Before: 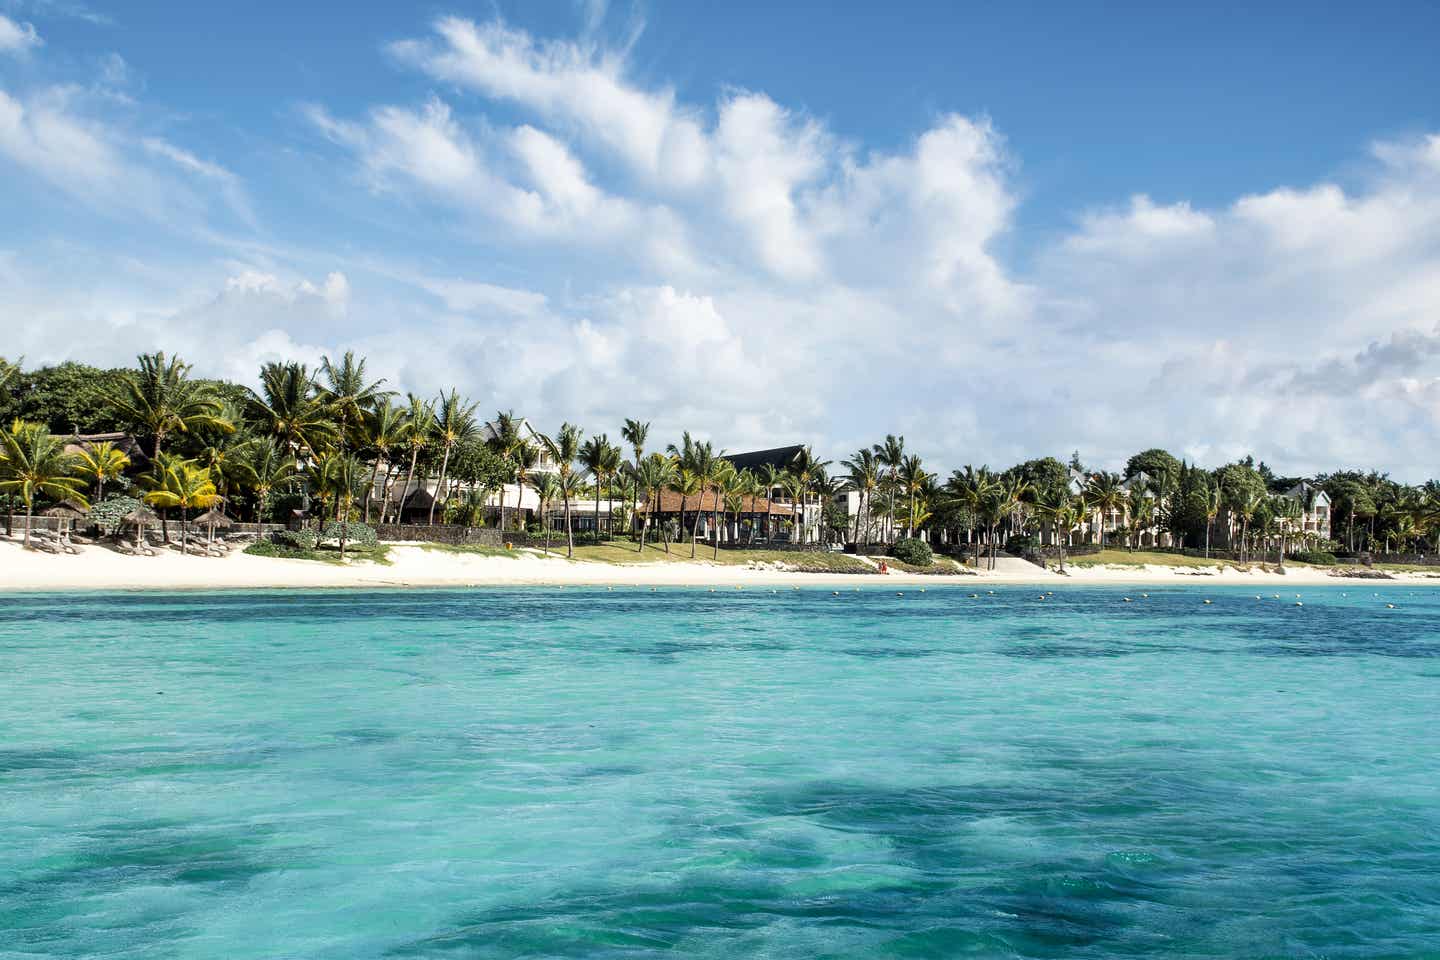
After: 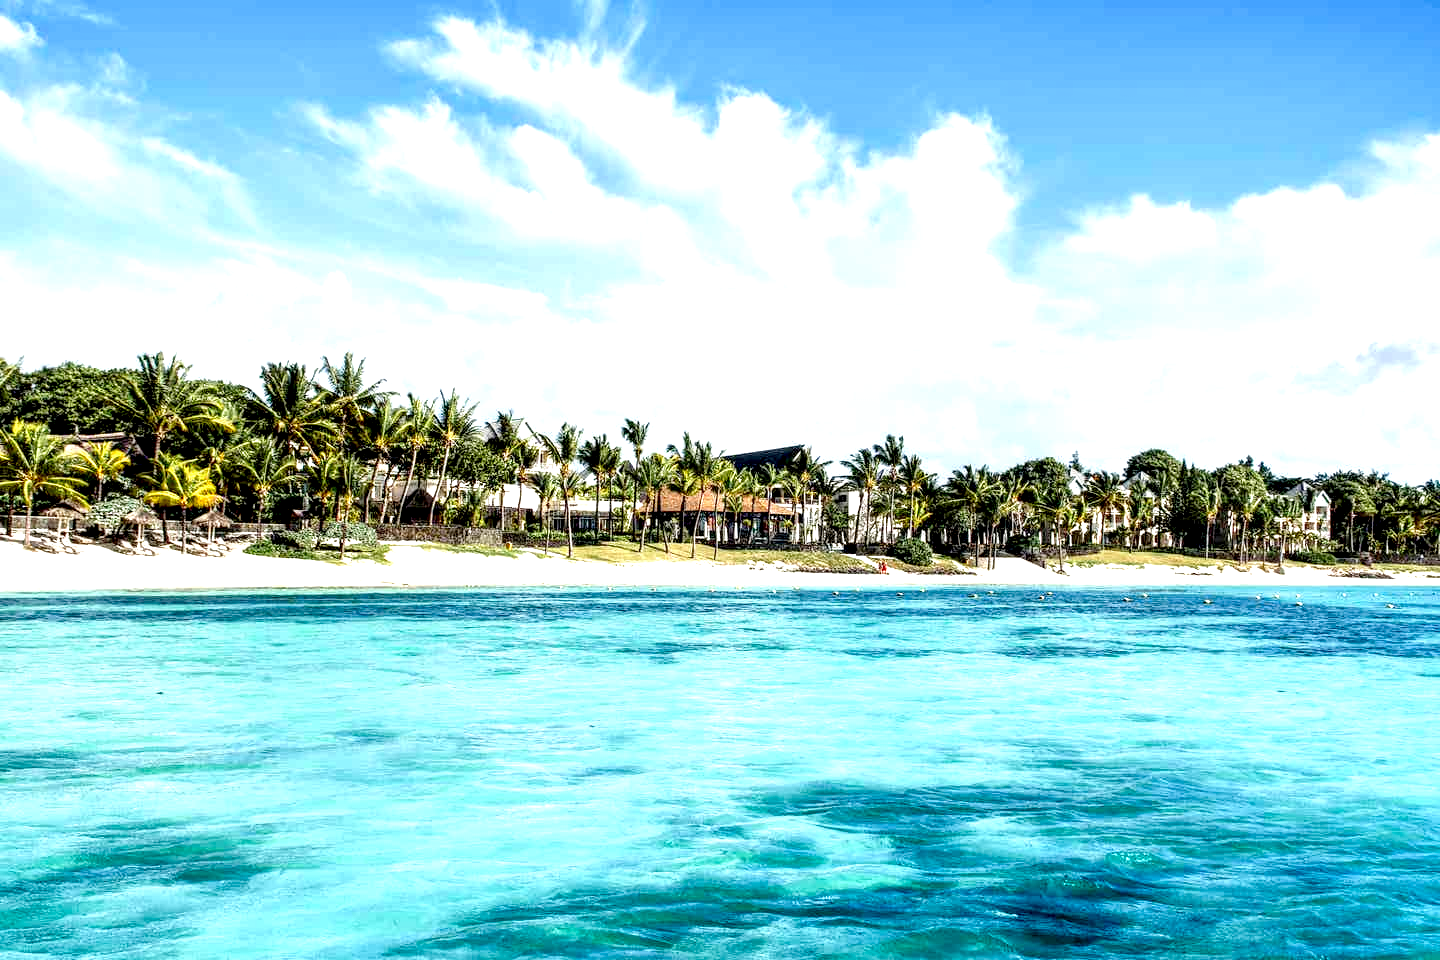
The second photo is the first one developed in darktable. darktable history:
local contrast: shadows 171%, detail 224%
levels: levels [0.008, 0.318, 0.836]
